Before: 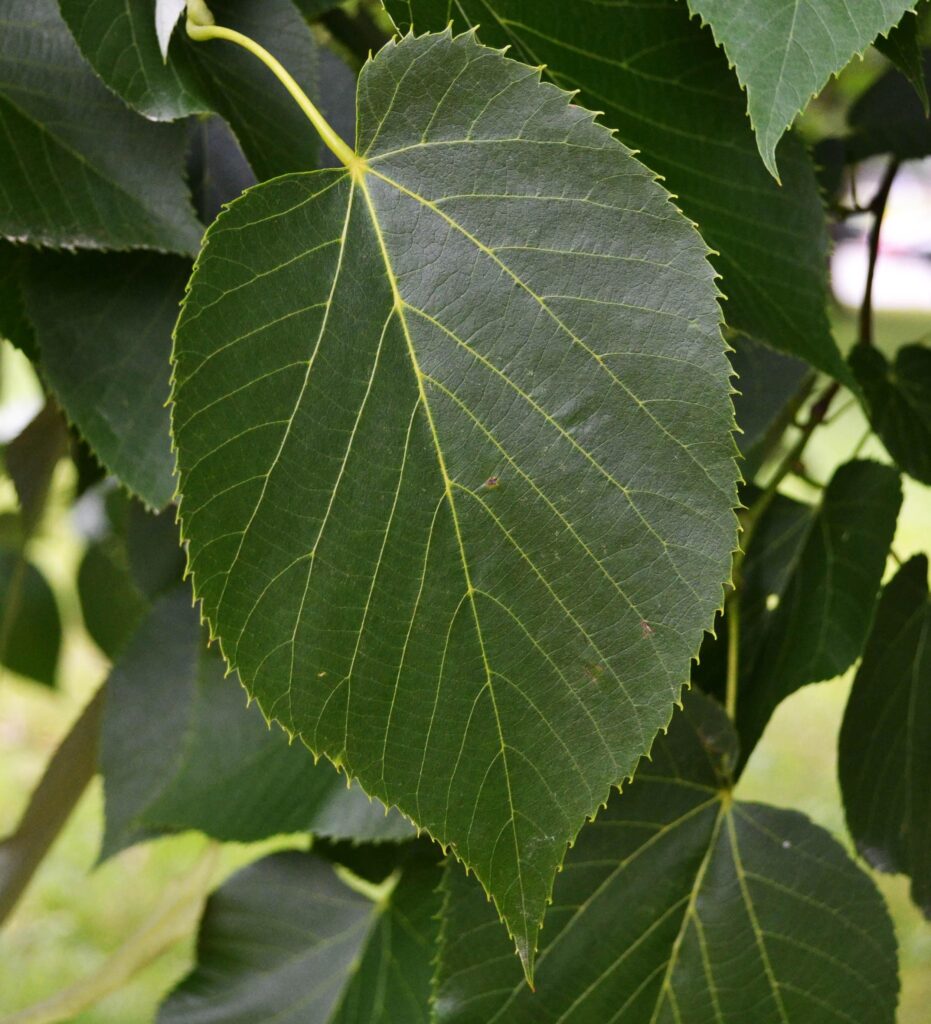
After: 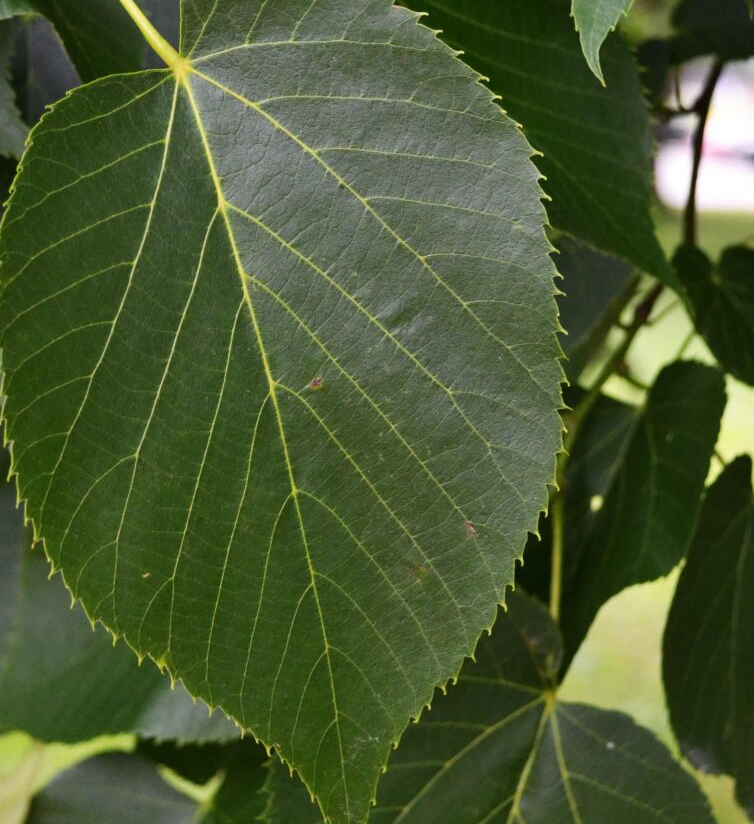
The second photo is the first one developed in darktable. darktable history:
crop: left 18.916%, top 9.702%, right 0%, bottom 9.756%
